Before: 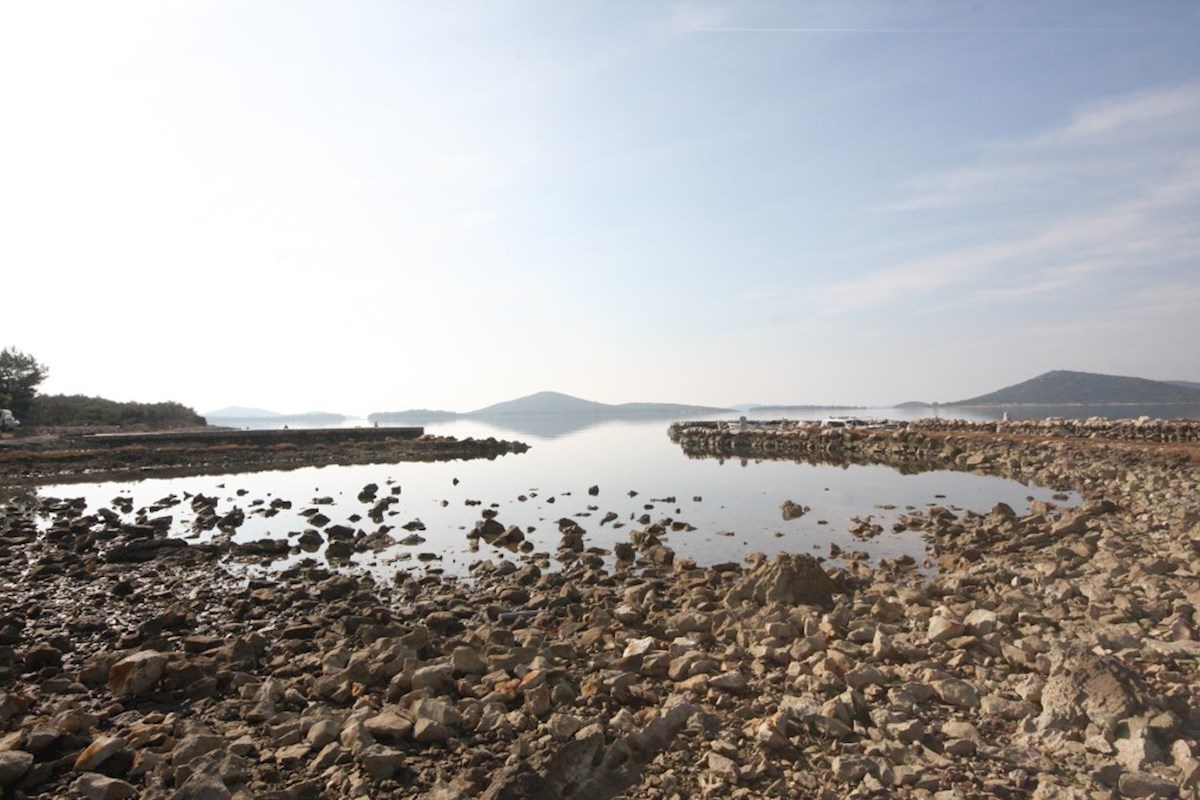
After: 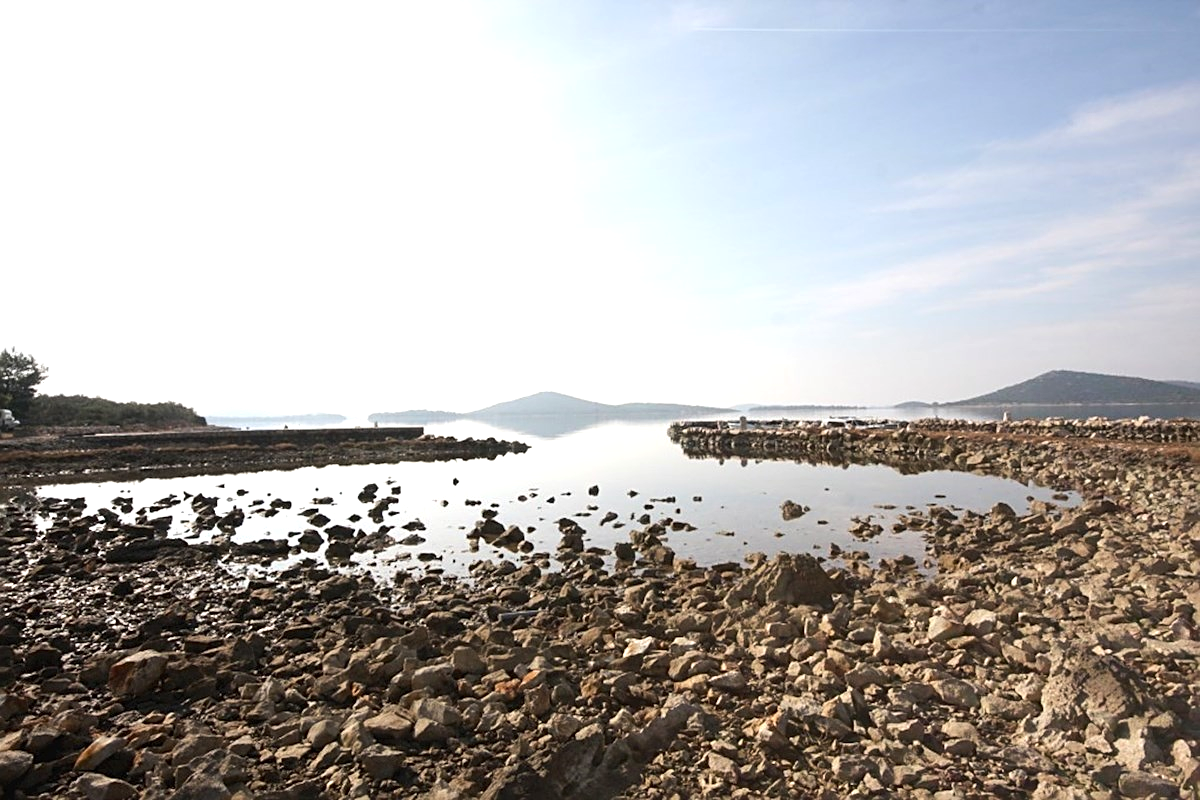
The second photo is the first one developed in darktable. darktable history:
tone equalizer: -8 EV -0.417 EV, -7 EV -0.389 EV, -6 EV -0.333 EV, -5 EV -0.222 EV, -3 EV 0.222 EV, -2 EV 0.333 EV, -1 EV 0.389 EV, +0 EV 0.417 EV, edges refinement/feathering 500, mask exposure compensation -1.57 EV, preserve details no
contrast brightness saturation: saturation 0.13
sharpen: on, module defaults
